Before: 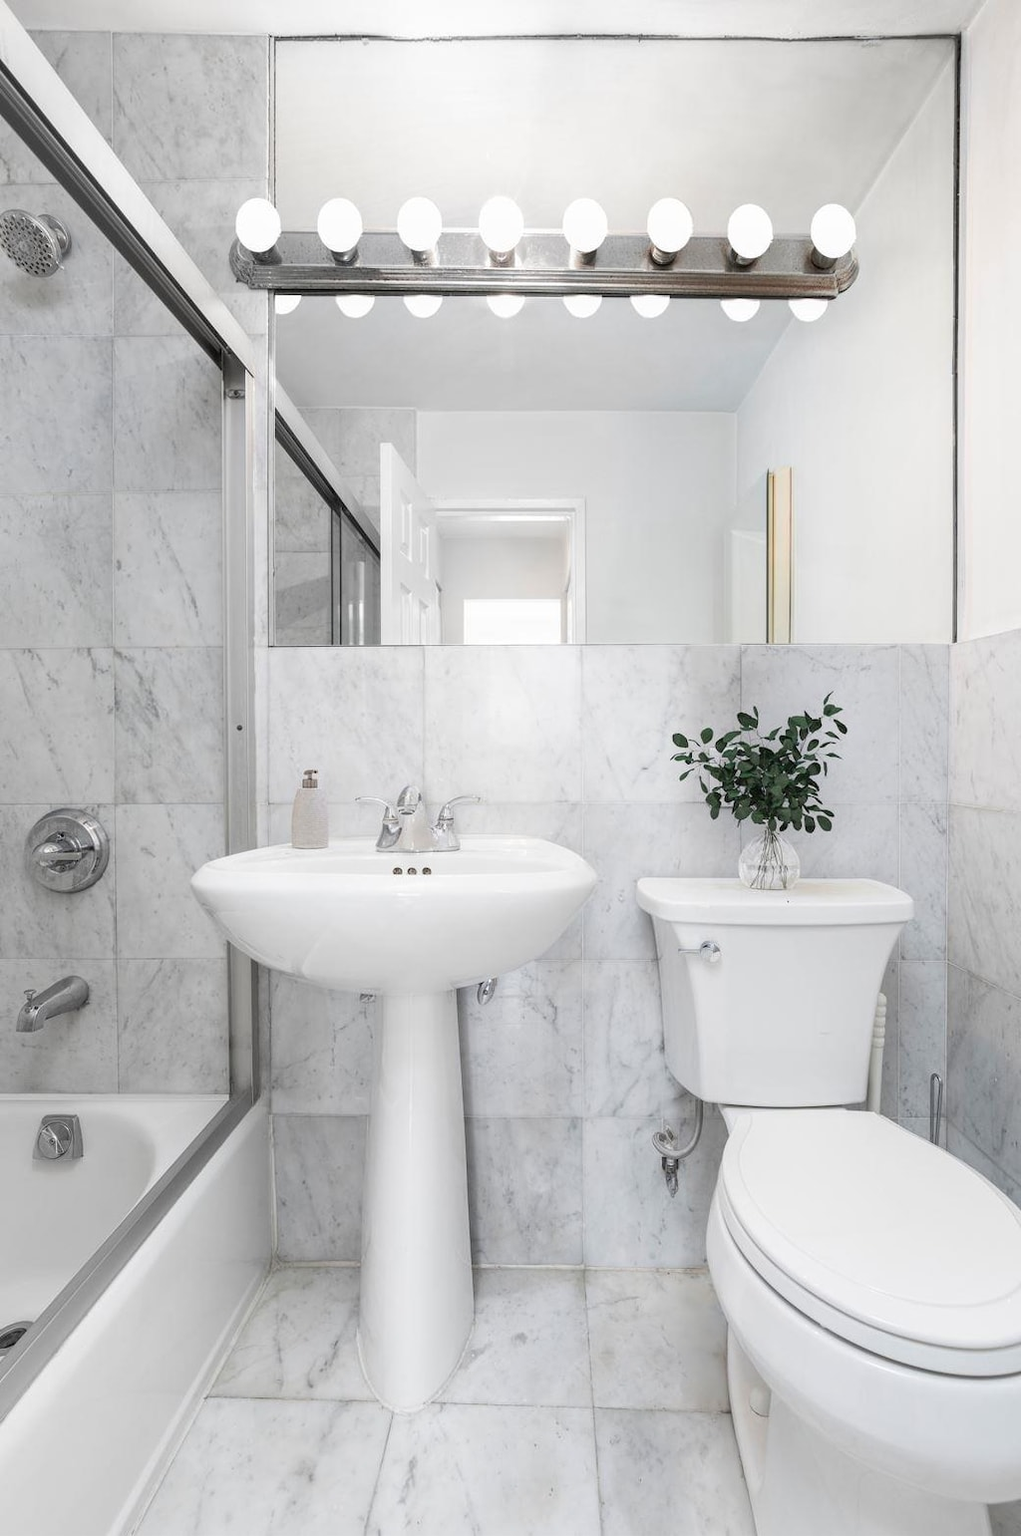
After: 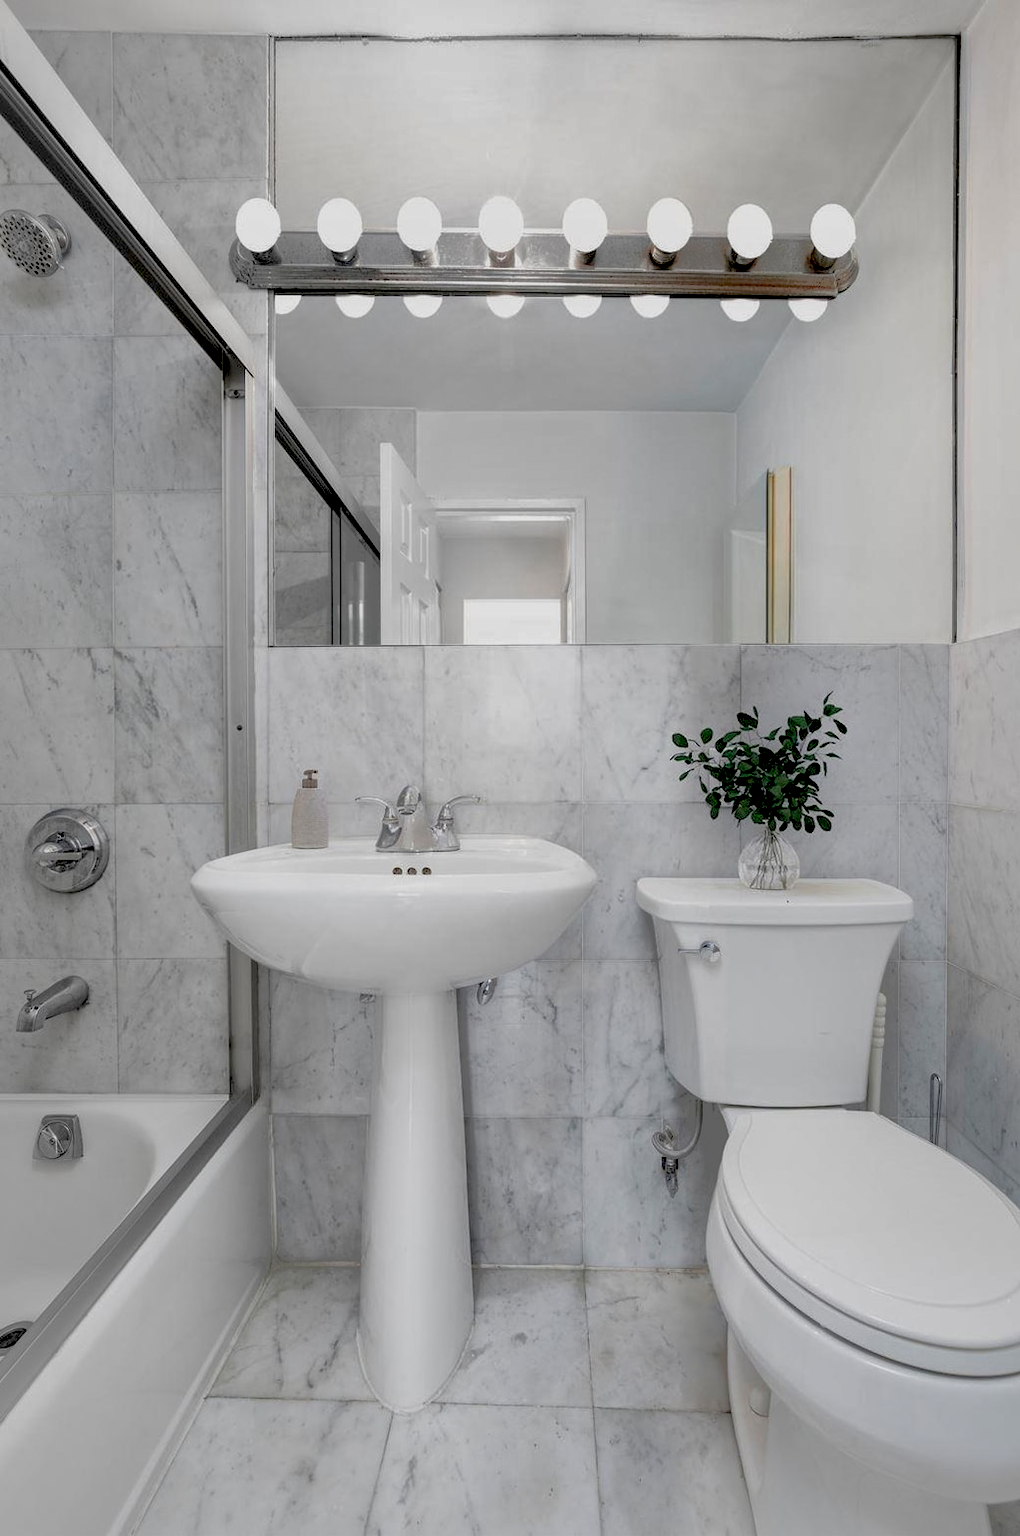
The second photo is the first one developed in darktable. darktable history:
exposure: black level correction 0.046, exposure -0.227 EV, compensate highlight preservation false
shadows and highlights: shadows 39.46, highlights -60.05
